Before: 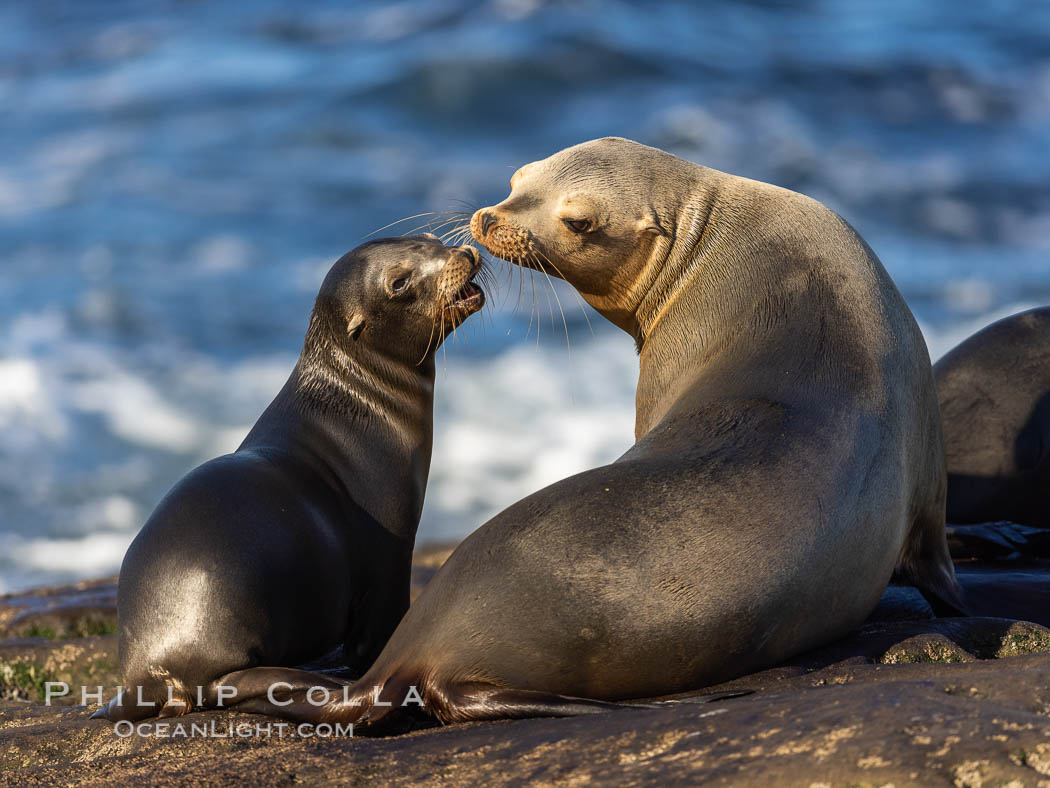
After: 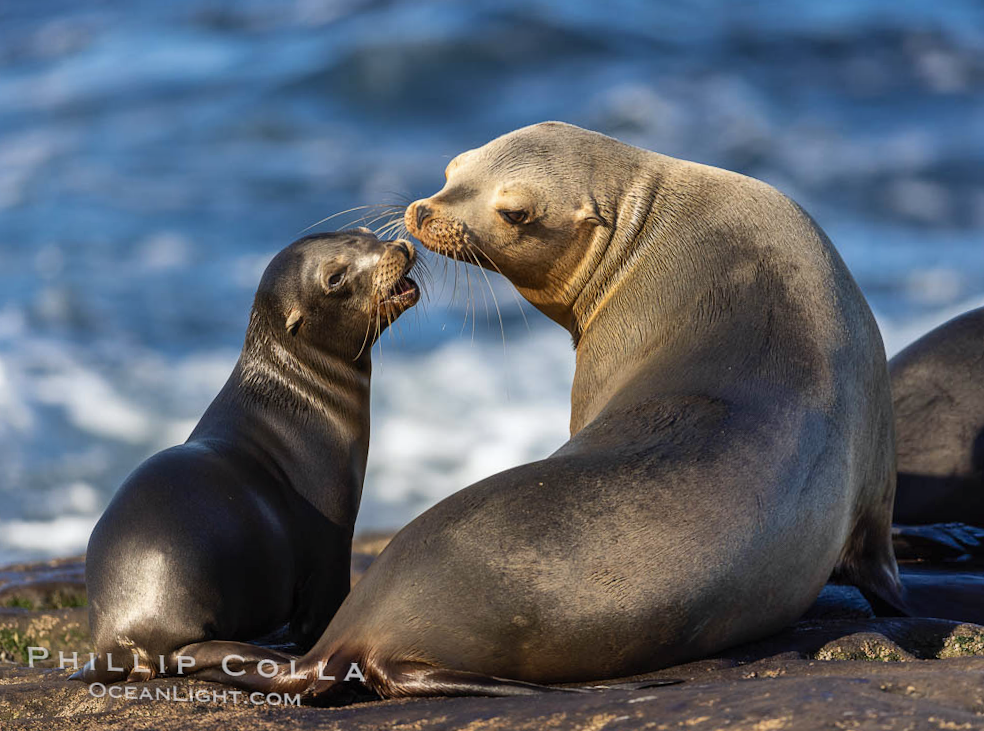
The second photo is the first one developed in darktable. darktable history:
rotate and perspective: rotation 0.062°, lens shift (vertical) 0.115, lens shift (horizontal) -0.133, crop left 0.047, crop right 0.94, crop top 0.061, crop bottom 0.94
crop: left 0.434%, top 0.485%, right 0.244%, bottom 0.386%
white balance: red 0.988, blue 1.017
shadows and highlights: soften with gaussian
